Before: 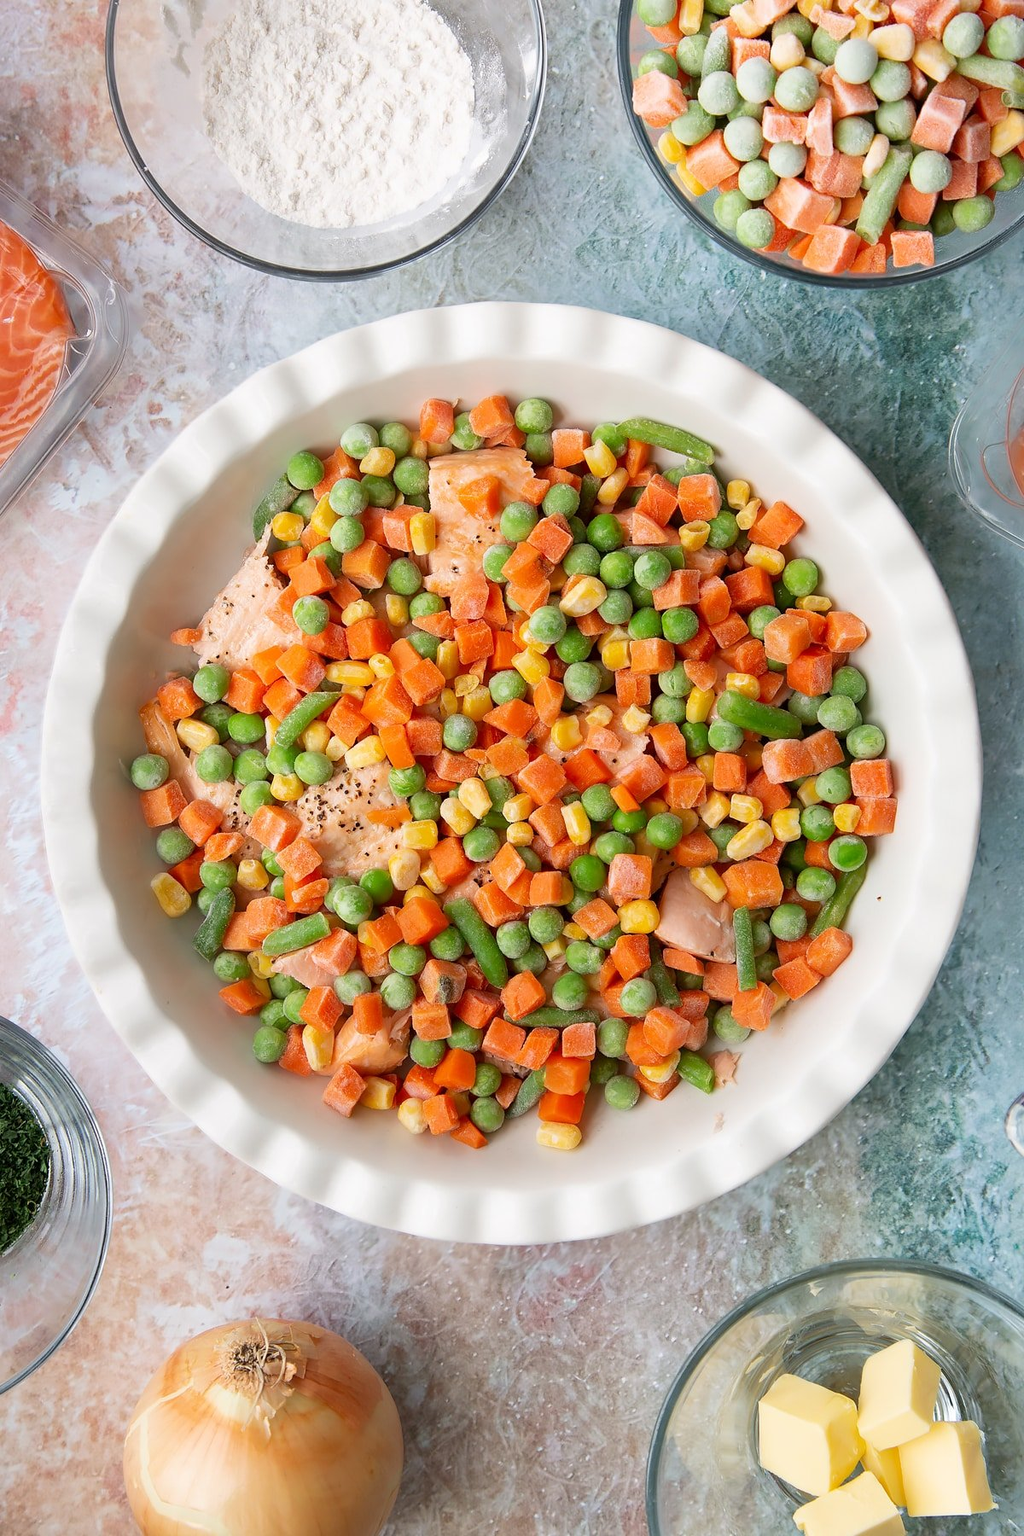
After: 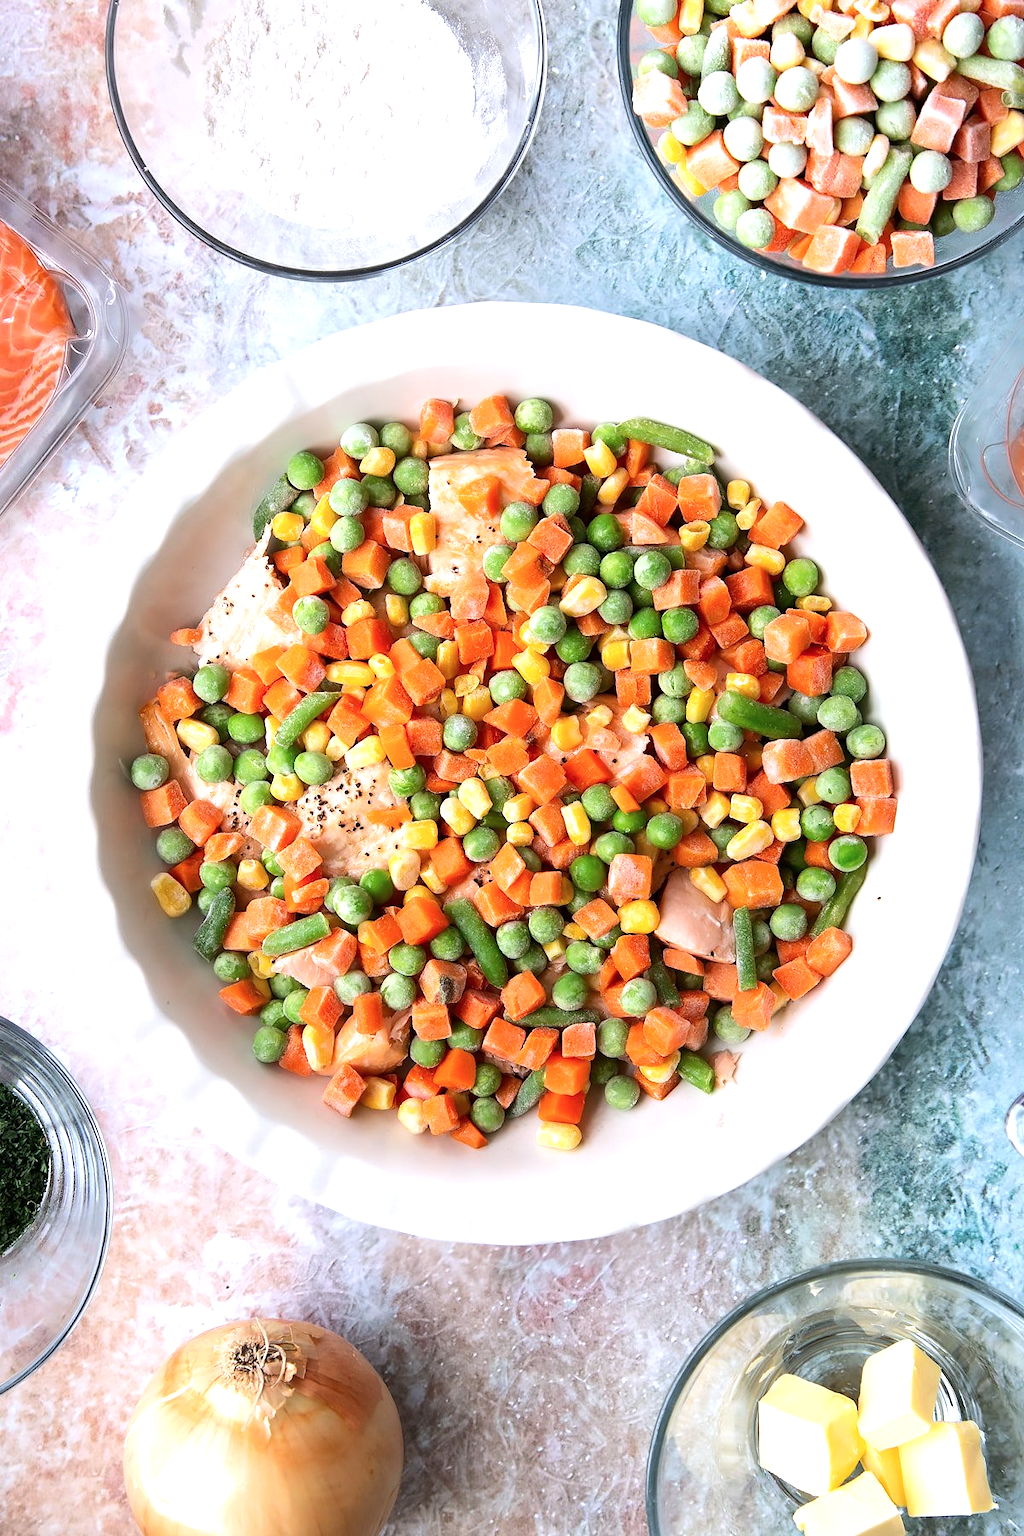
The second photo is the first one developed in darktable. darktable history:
tone equalizer: -8 EV -0.75 EV, -7 EV -0.7 EV, -6 EV -0.6 EV, -5 EV -0.4 EV, -3 EV 0.4 EV, -2 EV 0.6 EV, -1 EV 0.7 EV, +0 EV 0.75 EV, edges refinement/feathering 500, mask exposure compensation -1.57 EV, preserve details no
color calibration: illuminant as shot in camera, x 0.358, y 0.373, temperature 4628.91 K
